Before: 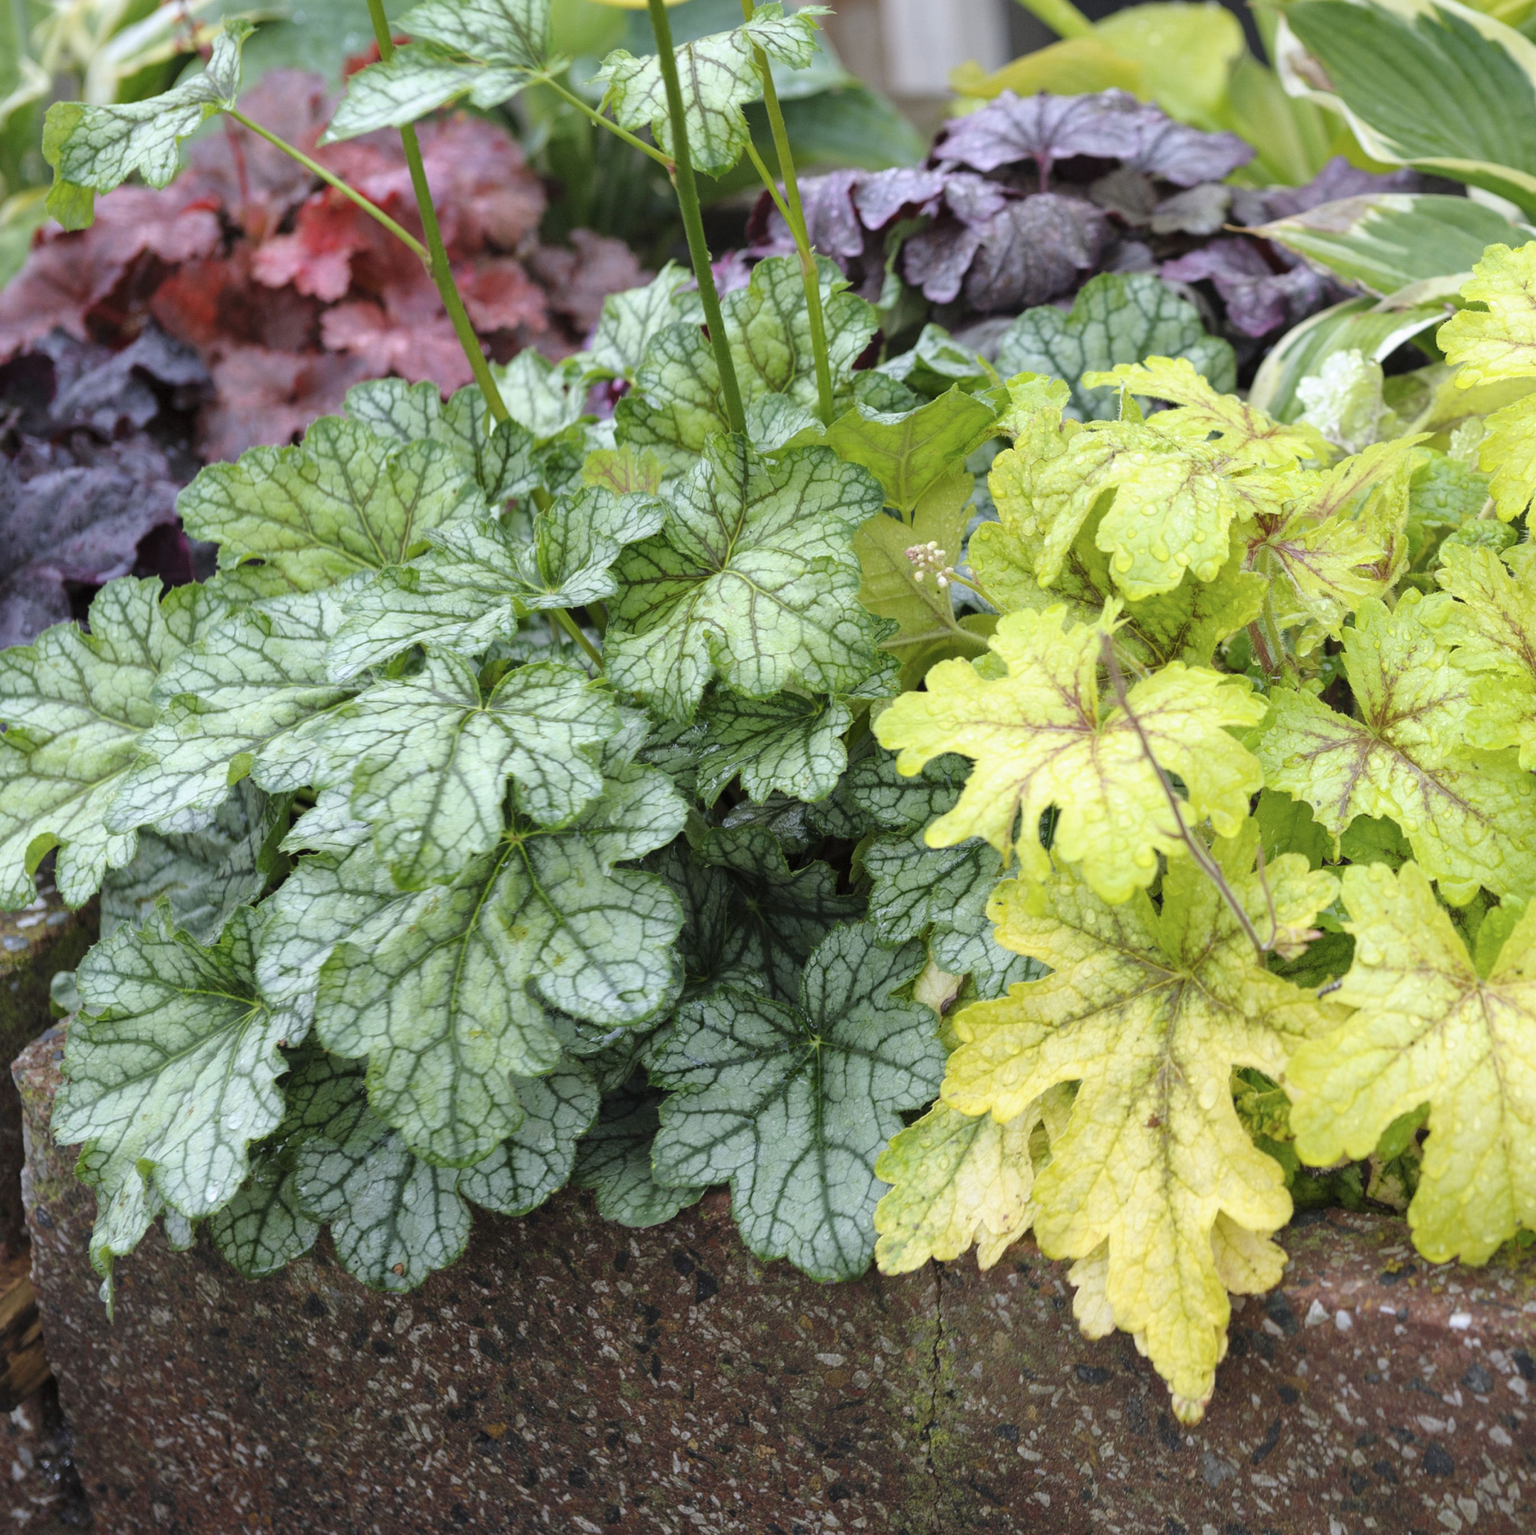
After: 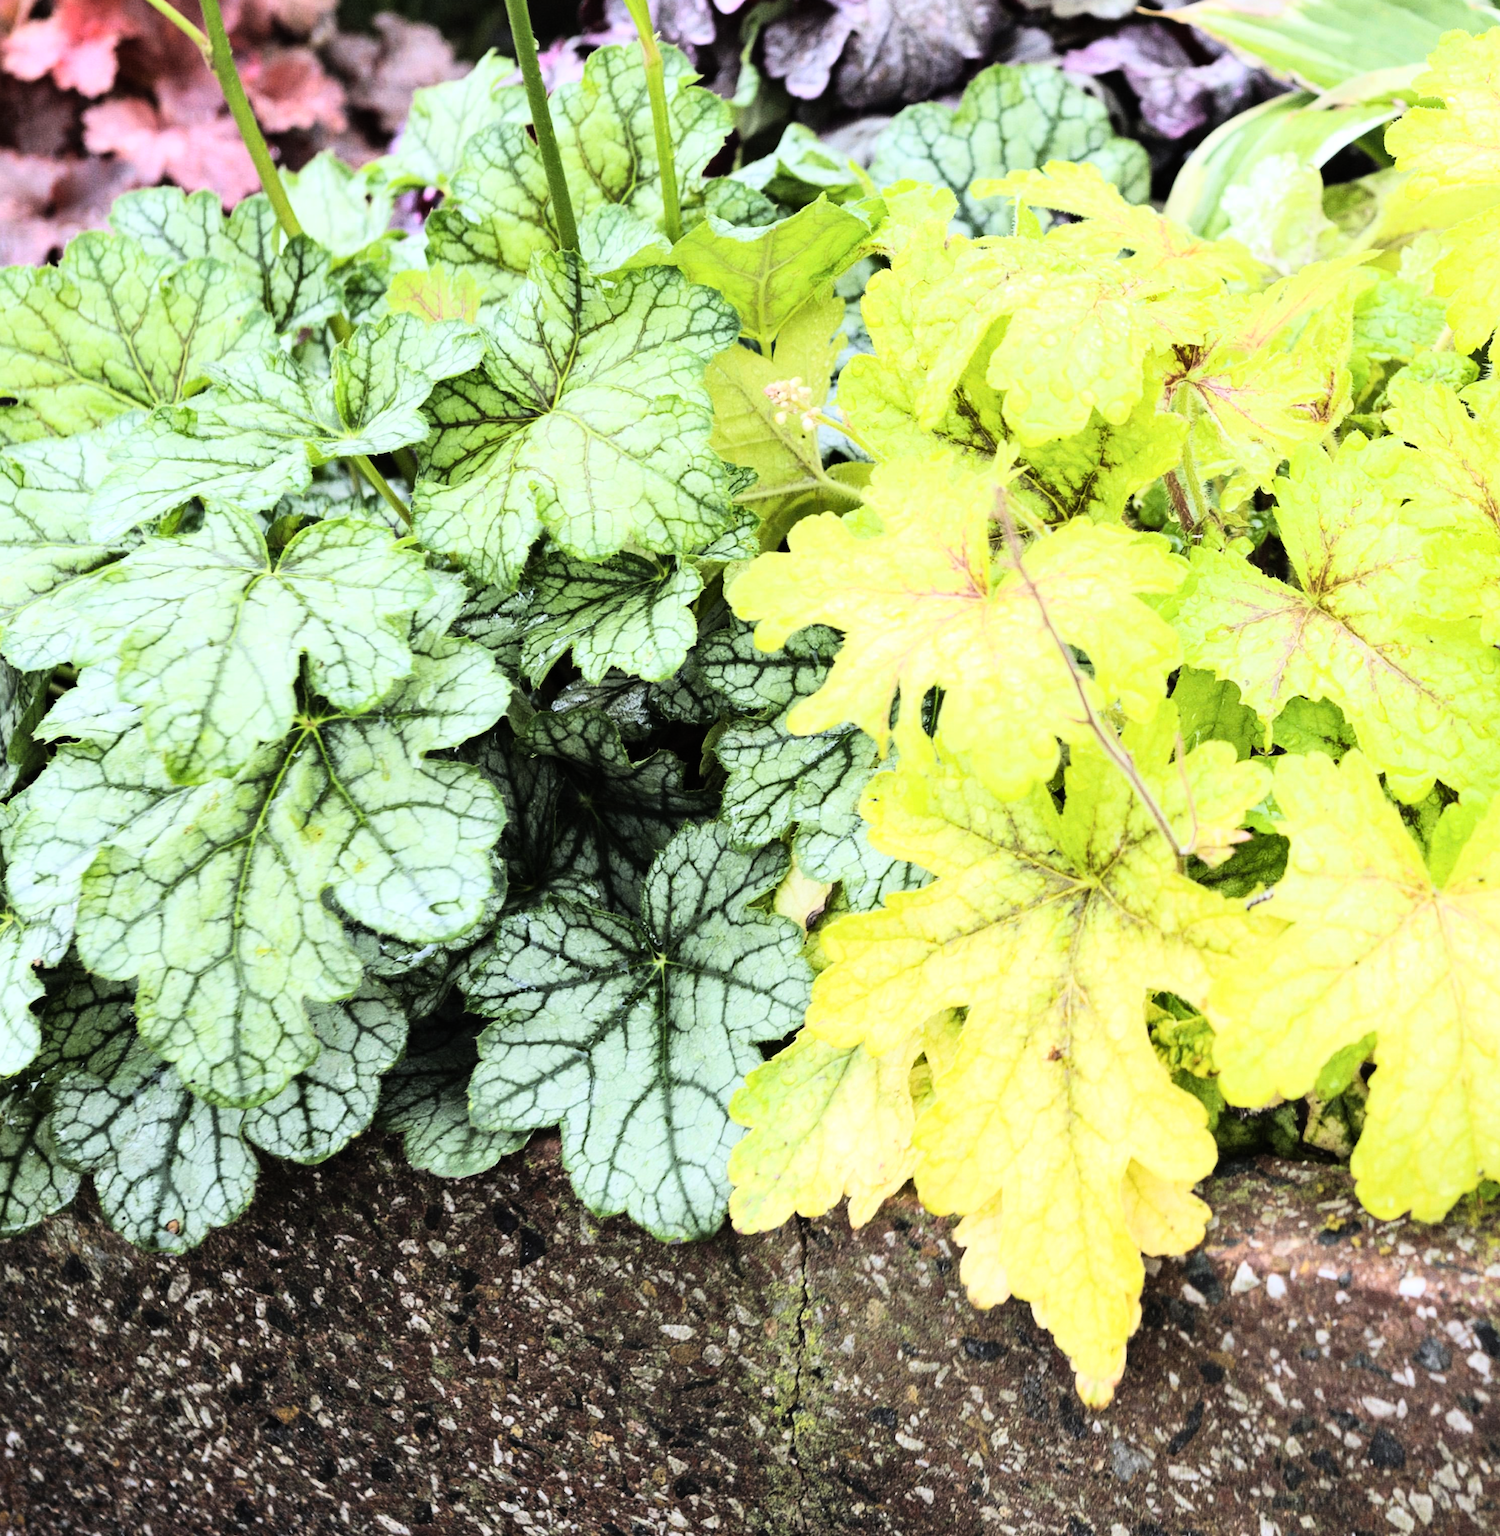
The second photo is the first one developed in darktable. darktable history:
shadows and highlights: shadows 37.27, highlights -28.18, soften with gaussian
tone equalizer: on, module defaults
crop: left 16.315%, top 14.246%
rgb curve: curves: ch0 [(0, 0) (0.21, 0.15) (0.24, 0.21) (0.5, 0.75) (0.75, 0.96) (0.89, 0.99) (1, 1)]; ch1 [(0, 0.02) (0.21, 0.13) (0.25, 0.2) (0.5, 0.67) (0.75, 0.9) (0.89, 0.97) (1, 1)]; ch2 [(0, 0.02) (0.21, 0.13) (0.25, 0.2) (0.5, 0.67) (0.75, 0.9) (0.89, 0.97) (1, 1)], compensate middle gray true
